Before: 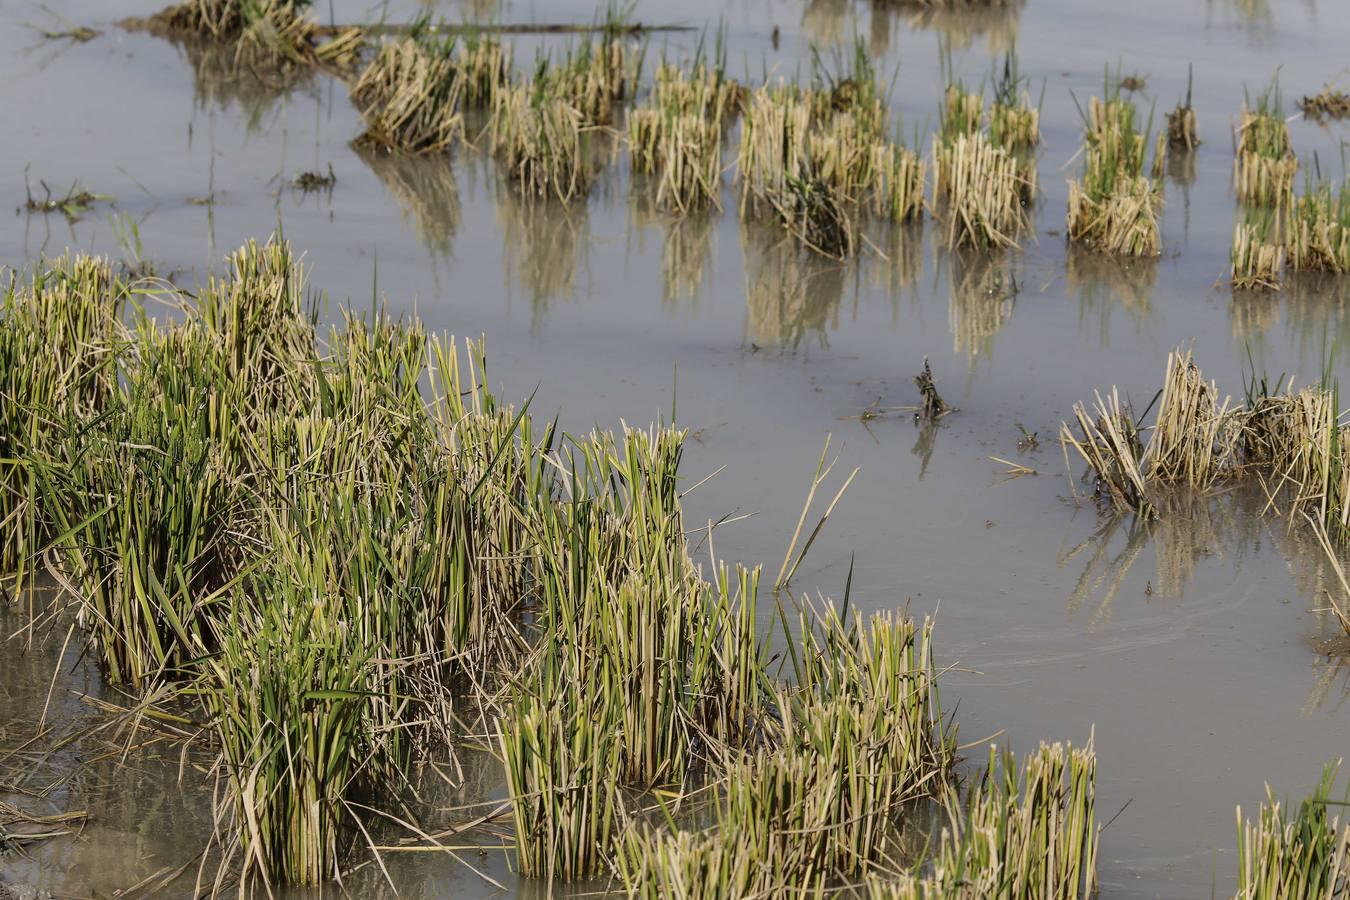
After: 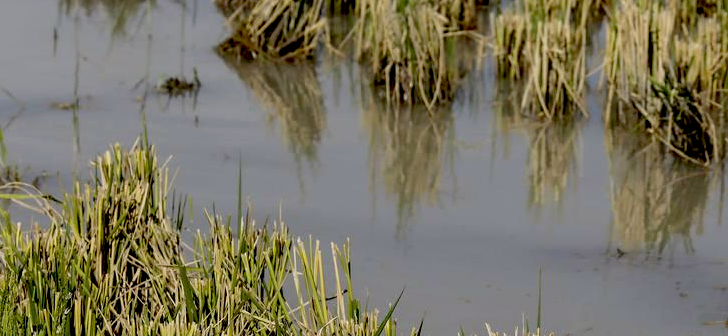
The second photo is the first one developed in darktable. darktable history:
color correction: highlights b* 2.94
exposure: black level correction 0.029, exposure -0.075 EV, compensate exposure bias true, compensate highlight preservation false
crop: left 10.051%, top 10.628%, right 35.982%, bottom 52.037%
